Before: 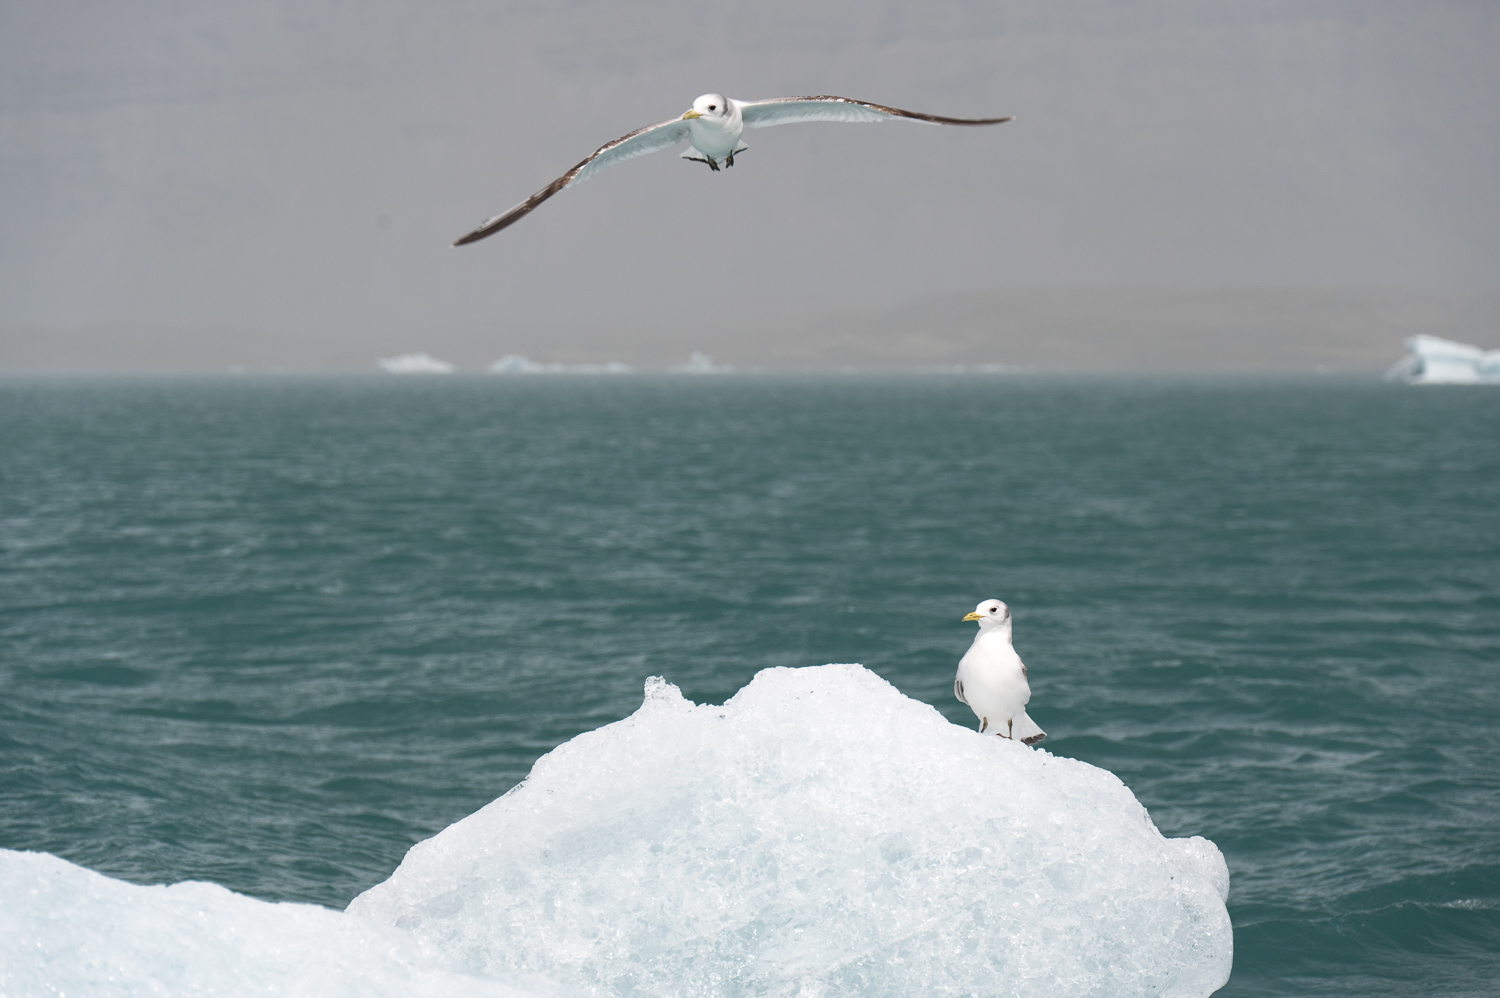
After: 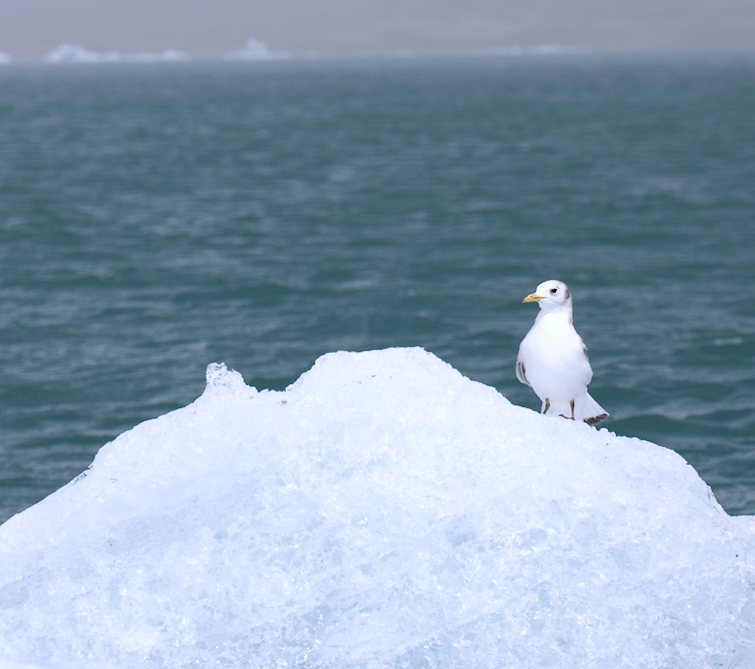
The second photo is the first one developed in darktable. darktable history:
rotate and perspective: rotation -1°, crop left 0.011, crop right 0.989, crop top 0.025, crop bottom 0.975
white balance: red 0.967, blue 1.119, emerald 0.756
crop and rotate: left 29.237%, top 31.152%, right 19.807%
